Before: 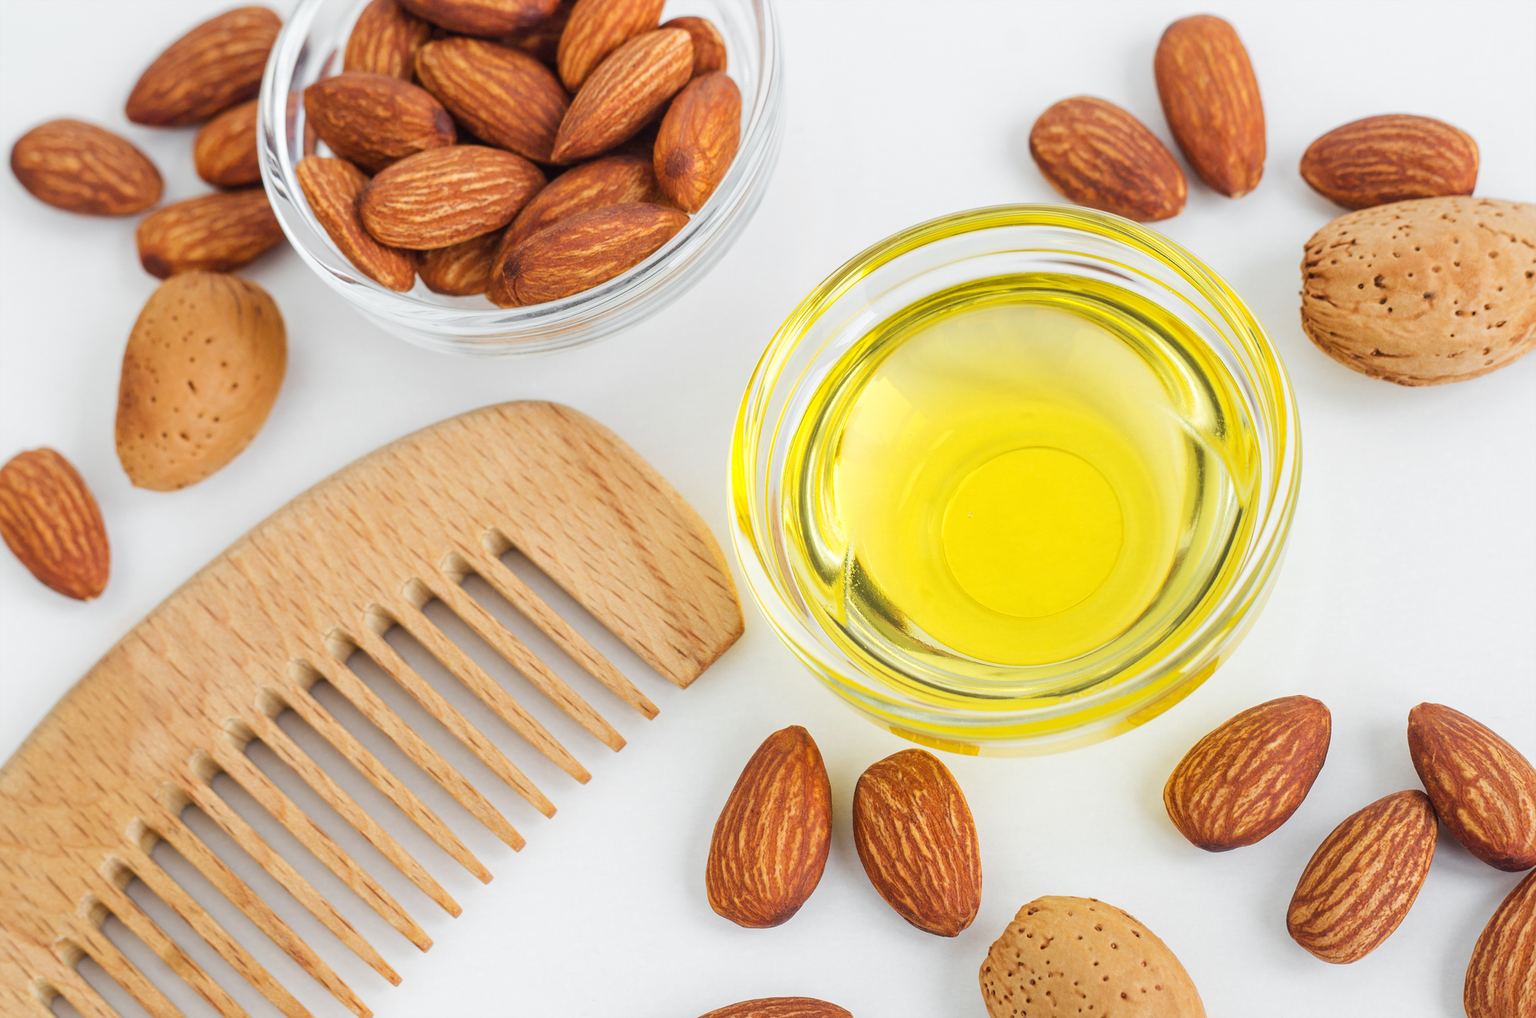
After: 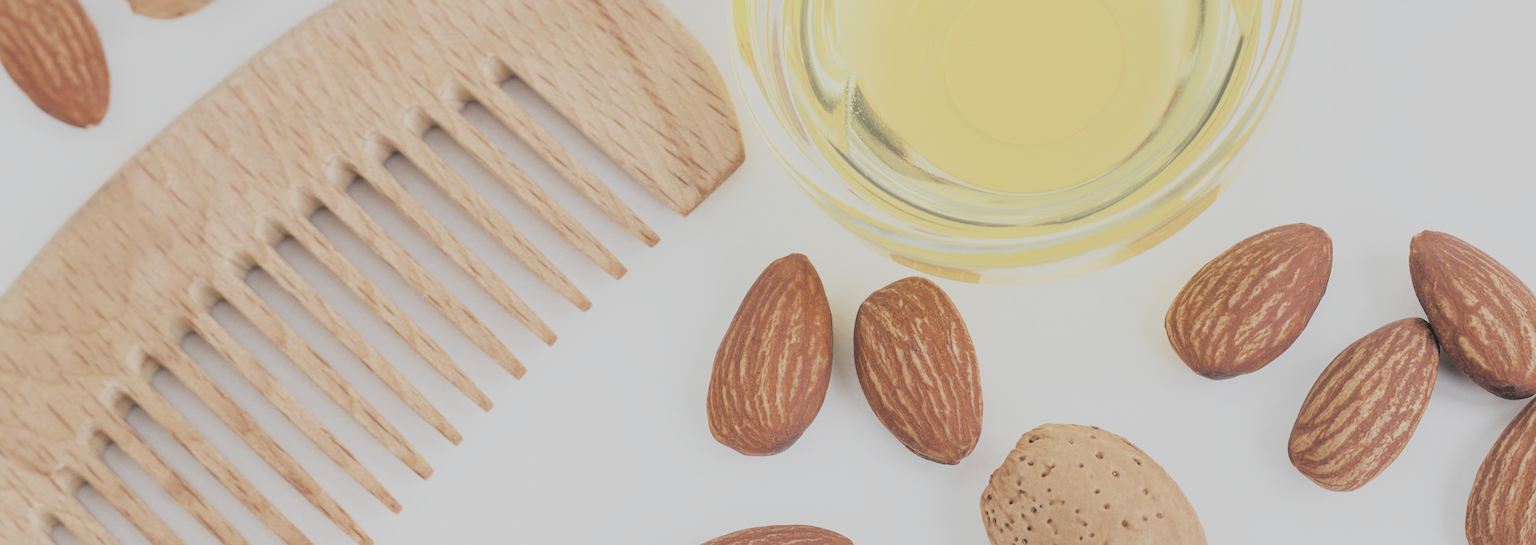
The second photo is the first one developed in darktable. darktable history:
crop and rotate: top 46.459%, right 0.071%
contrast brightness saturation: contrast -0.243, saturation -0.444
haze removal: strength -0.1, compatibility mode true, adaptive false
tone equalizer: -8 EV -1.07 EV, -7 EV -1.05 EV, -6 EV -0.839 EV, -5 EV -0.601 EV, -3 EV 0.548 EV, -2 EV 0.841 EV, -1 EV 0.987 EV, +0 EV 1.05 EV
color zones: curves: ch0 [(0, 0.5) (0.125, 0.4) (0.25, 0.5) (0.375, 0.4) (0.5, 0.4) (0.625, 0.6) (0.75, 0.6) (0.875, 0.5)]; ch1 [(0, 0.35) (0.125, 0.45) (0.25, 0.35) (0.375, 0.35) (0.5, 0.35) (0.625, 0.35) (0.75, 0.45) (0.875, 0.35)]; ch2 [(0, 0.6) (0.125, 0.5) (0.25, 0.5) (0.375, 0.6) (0.5, 0.6) (0.625, 0.5) (0.75, 0.5) (0.875, 0.5)]
filmic rgb: black relative exposure -4.16 EV, white relative exposure 5.12 EV, hardness 2.06, contrast 1.174, color science v6 (2022)
